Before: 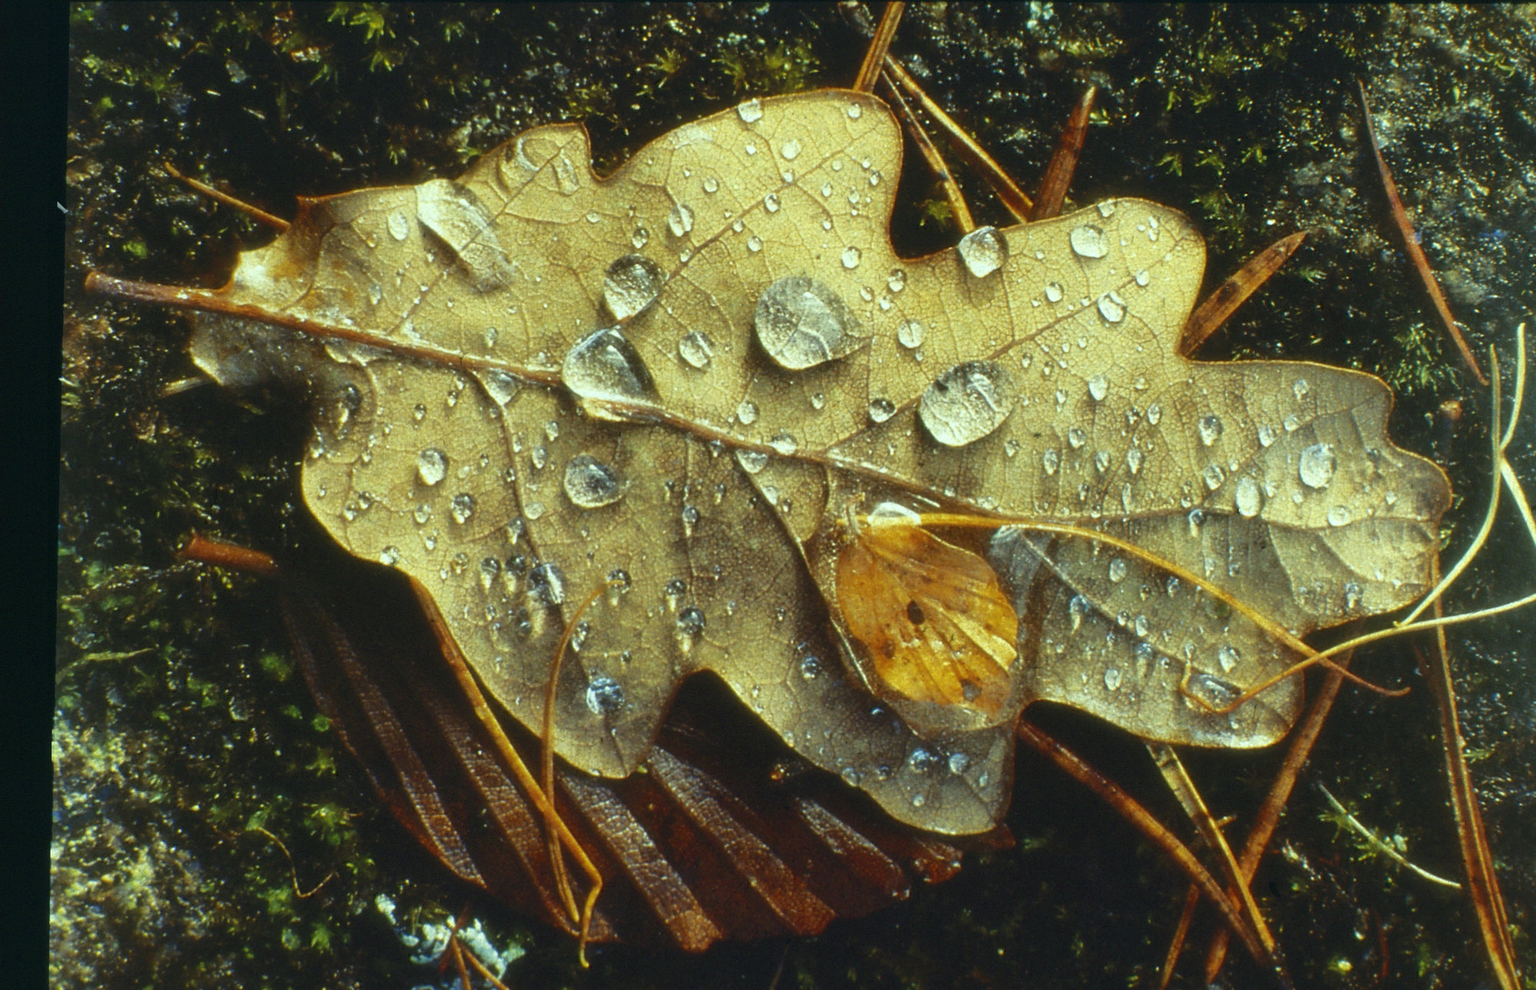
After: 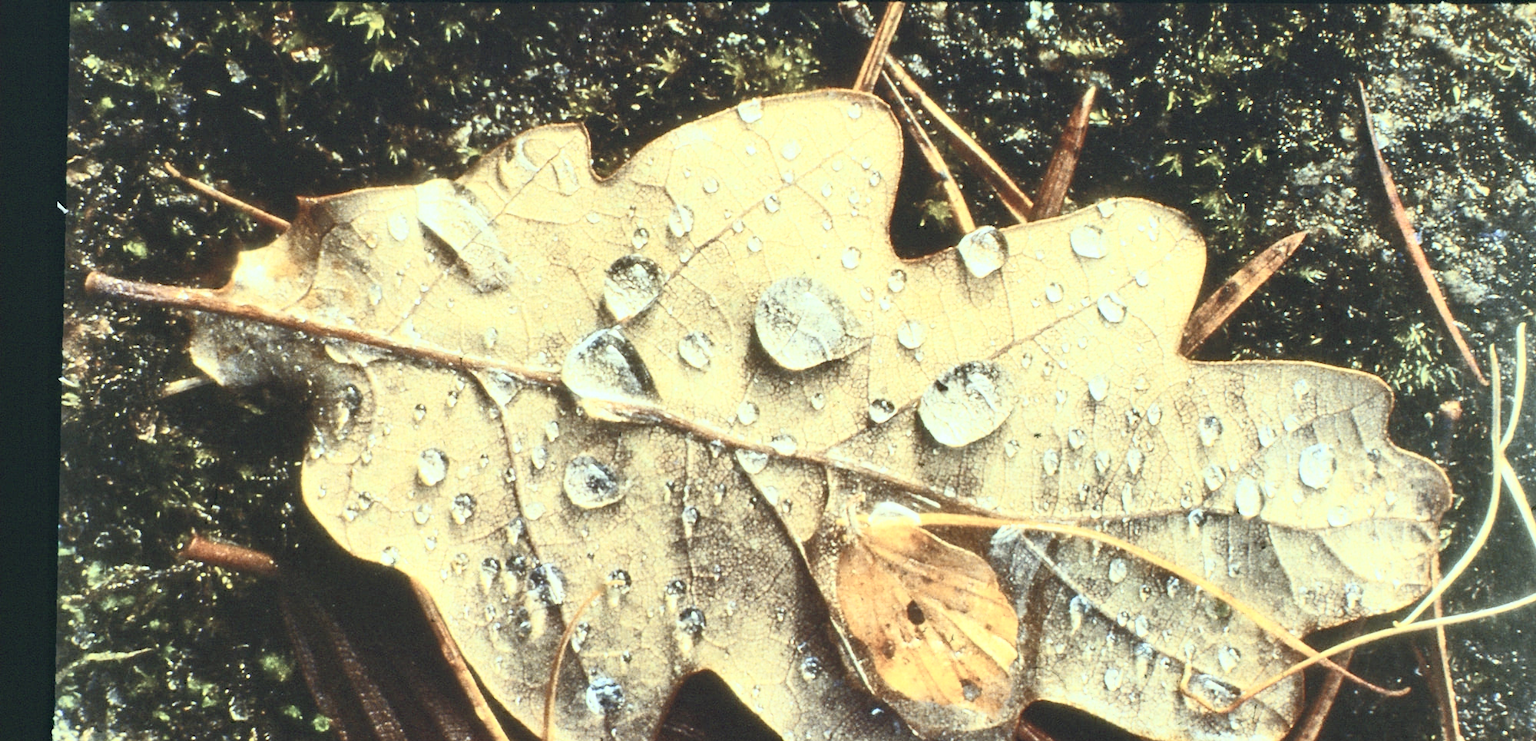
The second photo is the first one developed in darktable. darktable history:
haze removal: strength 0.29, distance 0.25, compatibility mode true, adaptive false
contrast brightness saturation: contrast 0.57, brightness 0.57, saturation -0.34
tone equalizer: -8 EV 1 EV, -7 EV 1 EV, -6 EV 1 EV, -5 EV 1 EV, -4 EV 1 EV, -3 EV 0.75 EV, -2 EV 0.5 EV, -1 EV 0.25 EV
crop: bottom 24.988%
